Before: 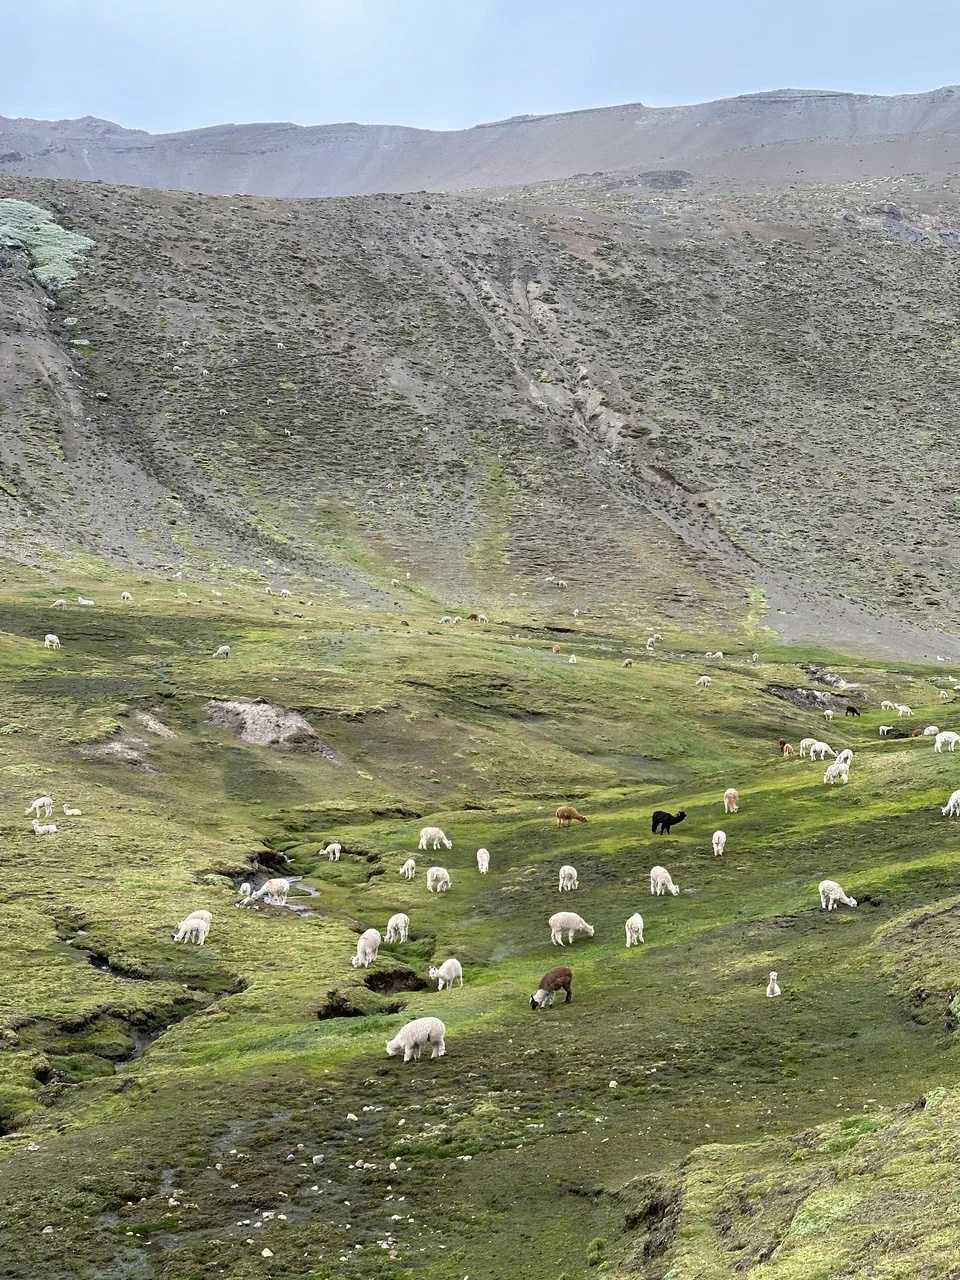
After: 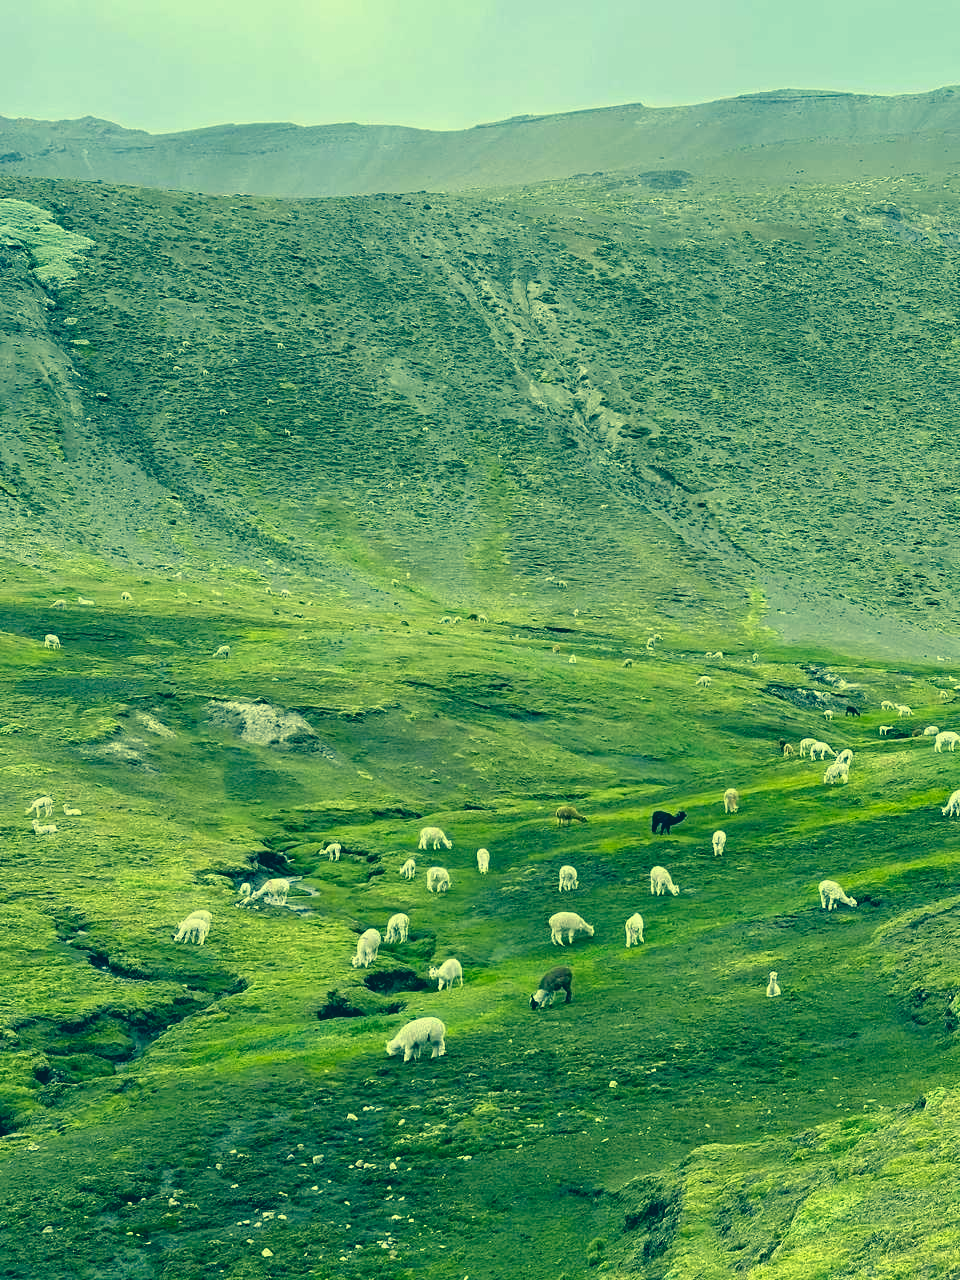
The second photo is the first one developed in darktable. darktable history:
color correction: highlights a* -15.58, highlights b* 40, shadows a* -40, shadows b* -26.18
